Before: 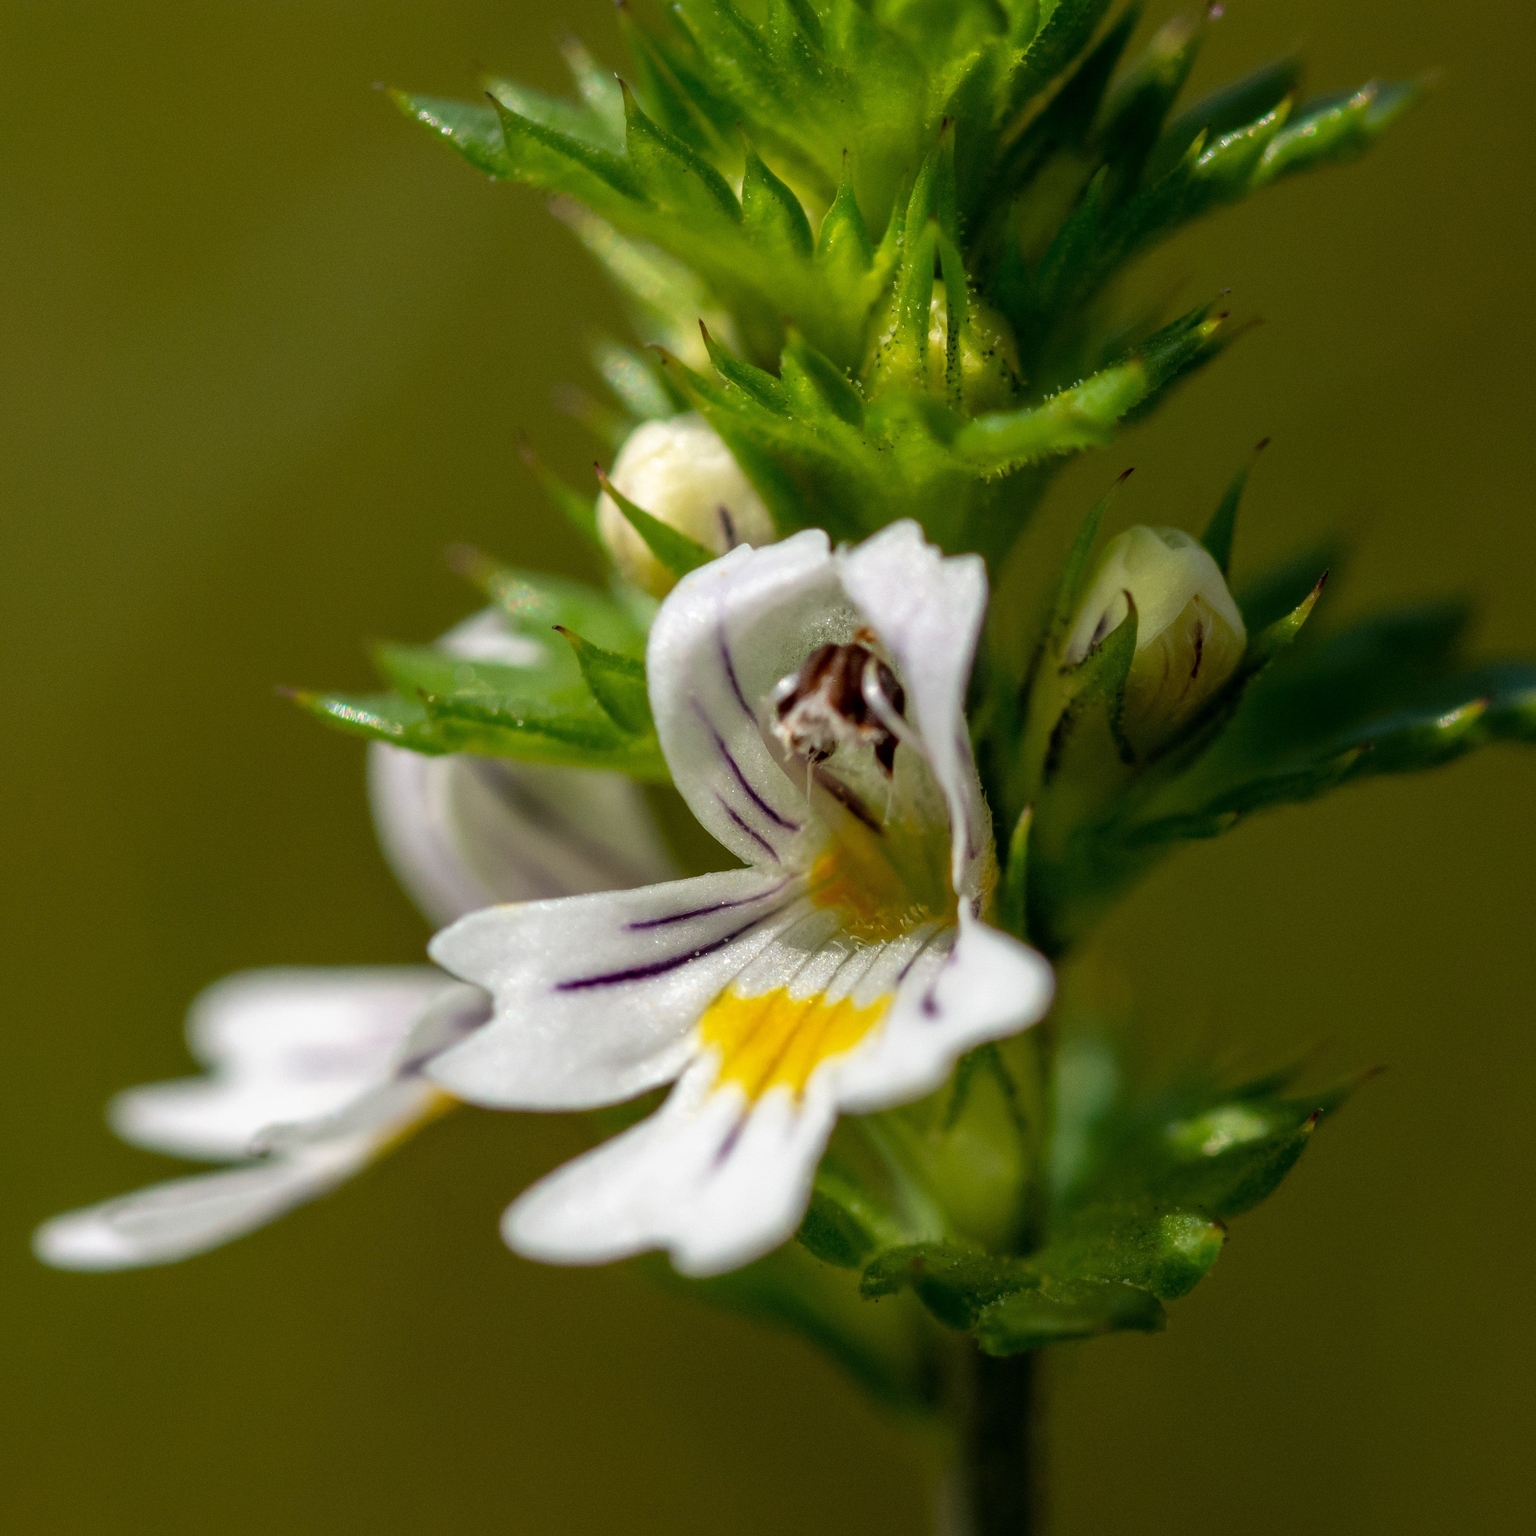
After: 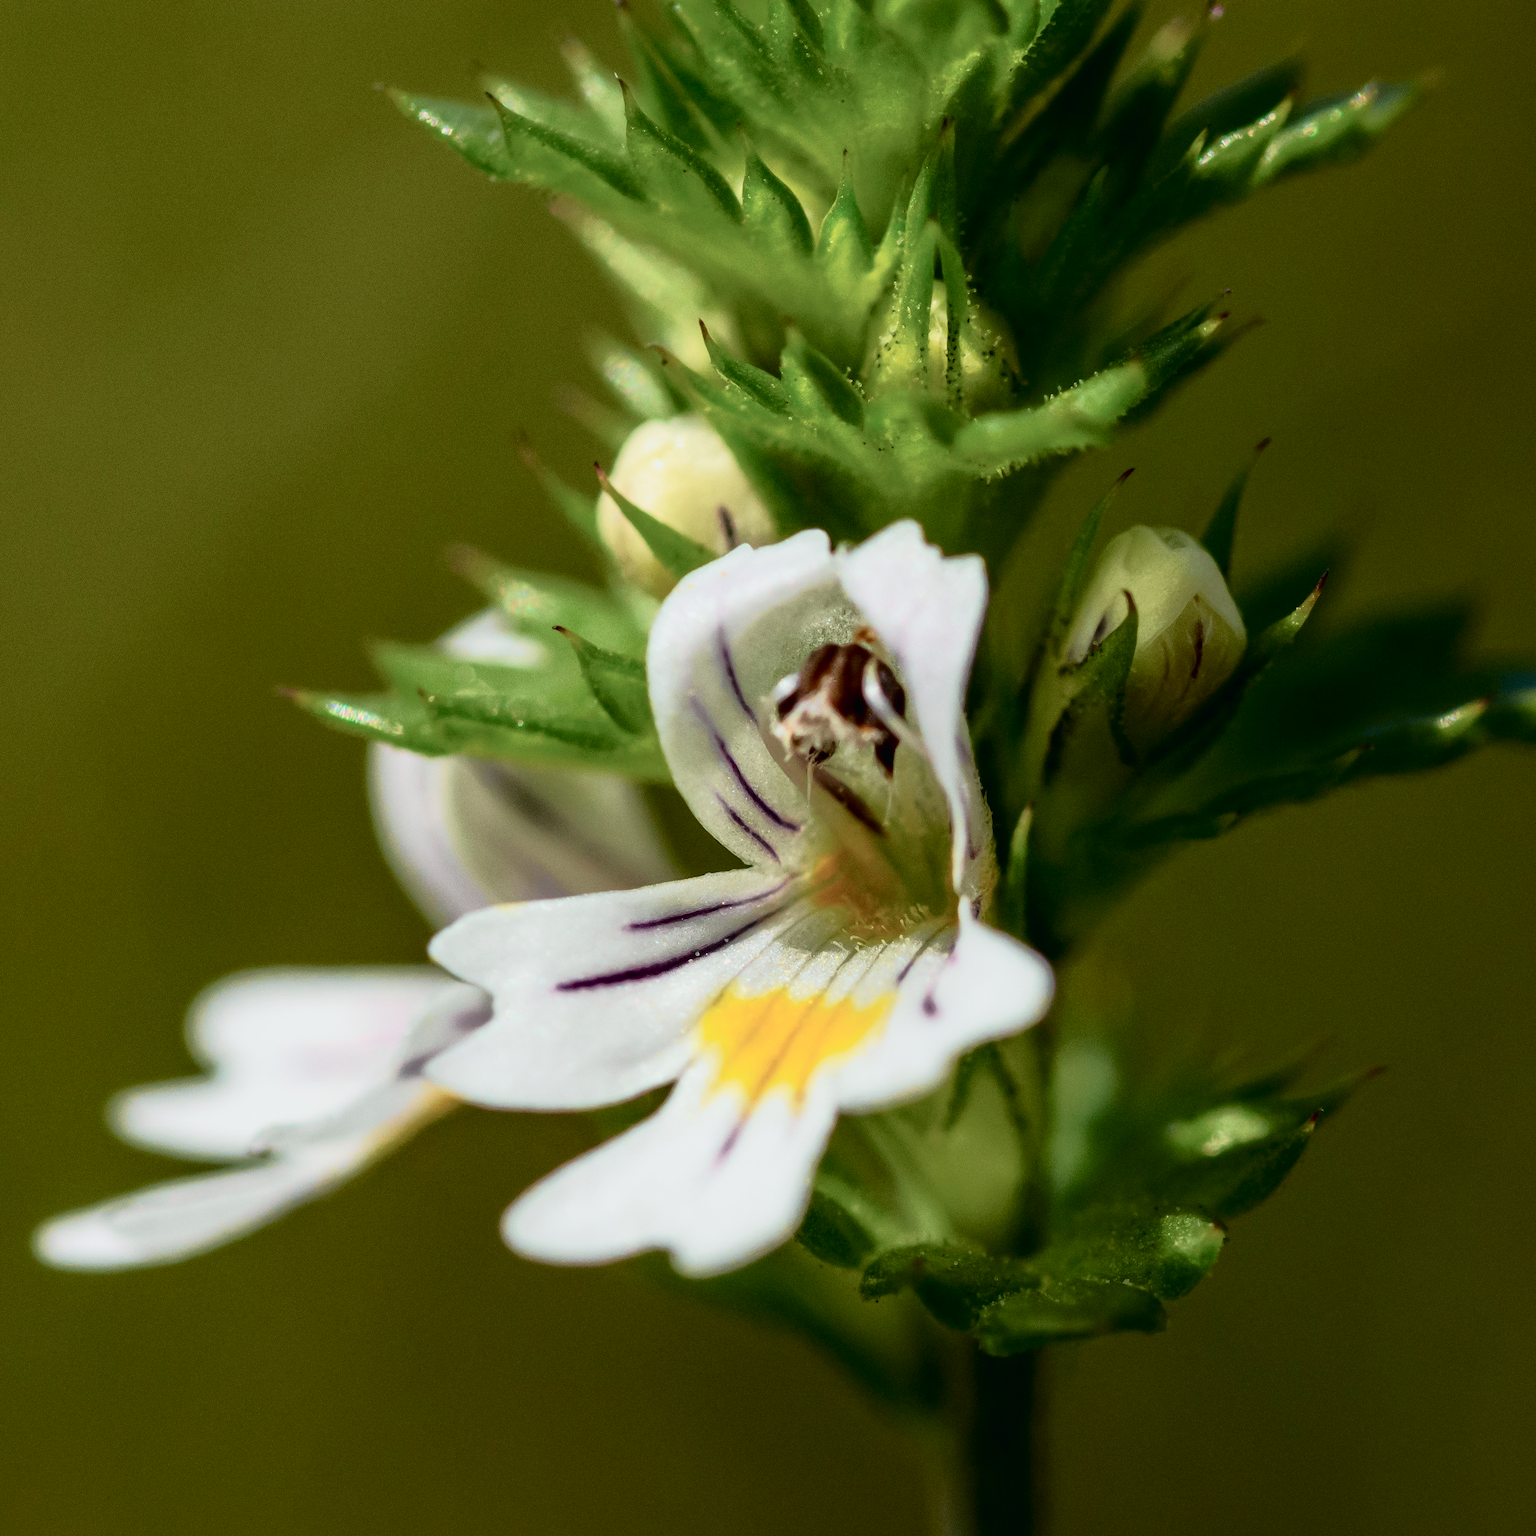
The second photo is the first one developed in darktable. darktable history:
tone curve: curves: ch0 [(0, 0.008) (0.081, 0.044) (0.177, 0.123) (0.283, 0.253) (0.416, 0.449) (0.495, 0.524) (0.661, 0.756) (0.796, 0.859) (1, 0.951)]; ch1 [(0, 0) (0.161, 0.092) (0.35, 0.33) (0.392, 0.392) (0.427, 0.426) (0.479, 0.472) (0.505, 0.5) (0.521, 0.524) (0.567, 0.564) (0.583, 0.588) (0.625, 0.627) (0.678, 0.733) (1, 1)]; ch2 [(0, 0) (0.346, 0.362) (0.404, 0.427) (0.502, 0.499) (0.531, 0.523) (0.544, 0.561) (0.58, 0.59) (0.629, 0.642) (0.717, 0.678) (1, 1)], color space Lab, independent channels, preserve colors none
